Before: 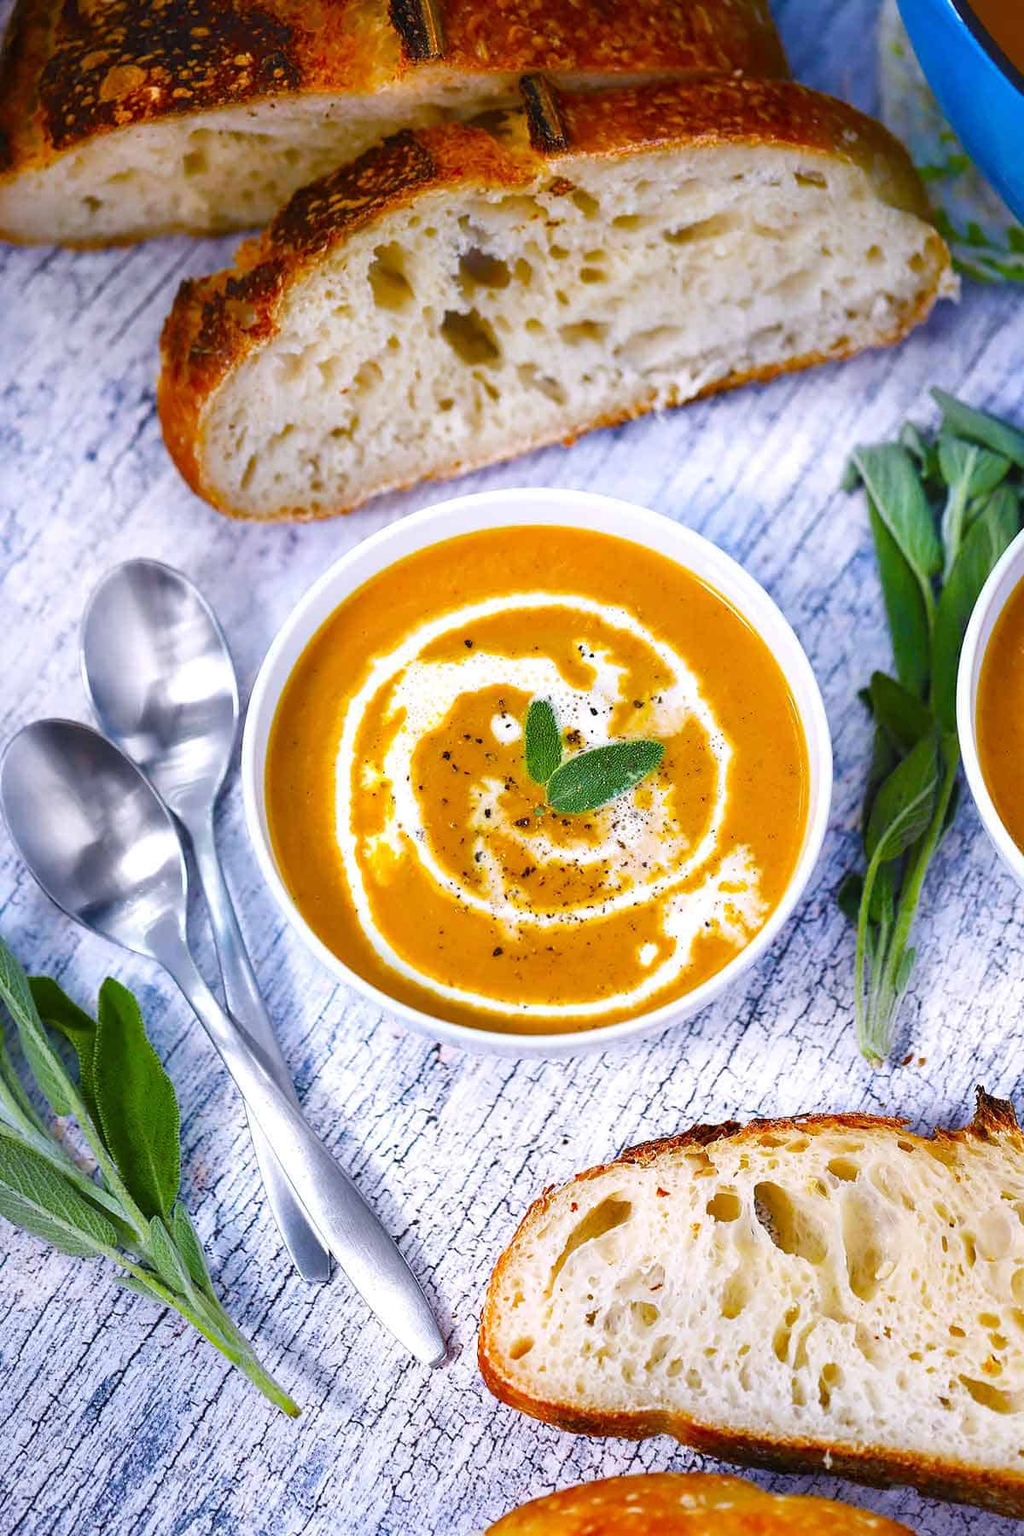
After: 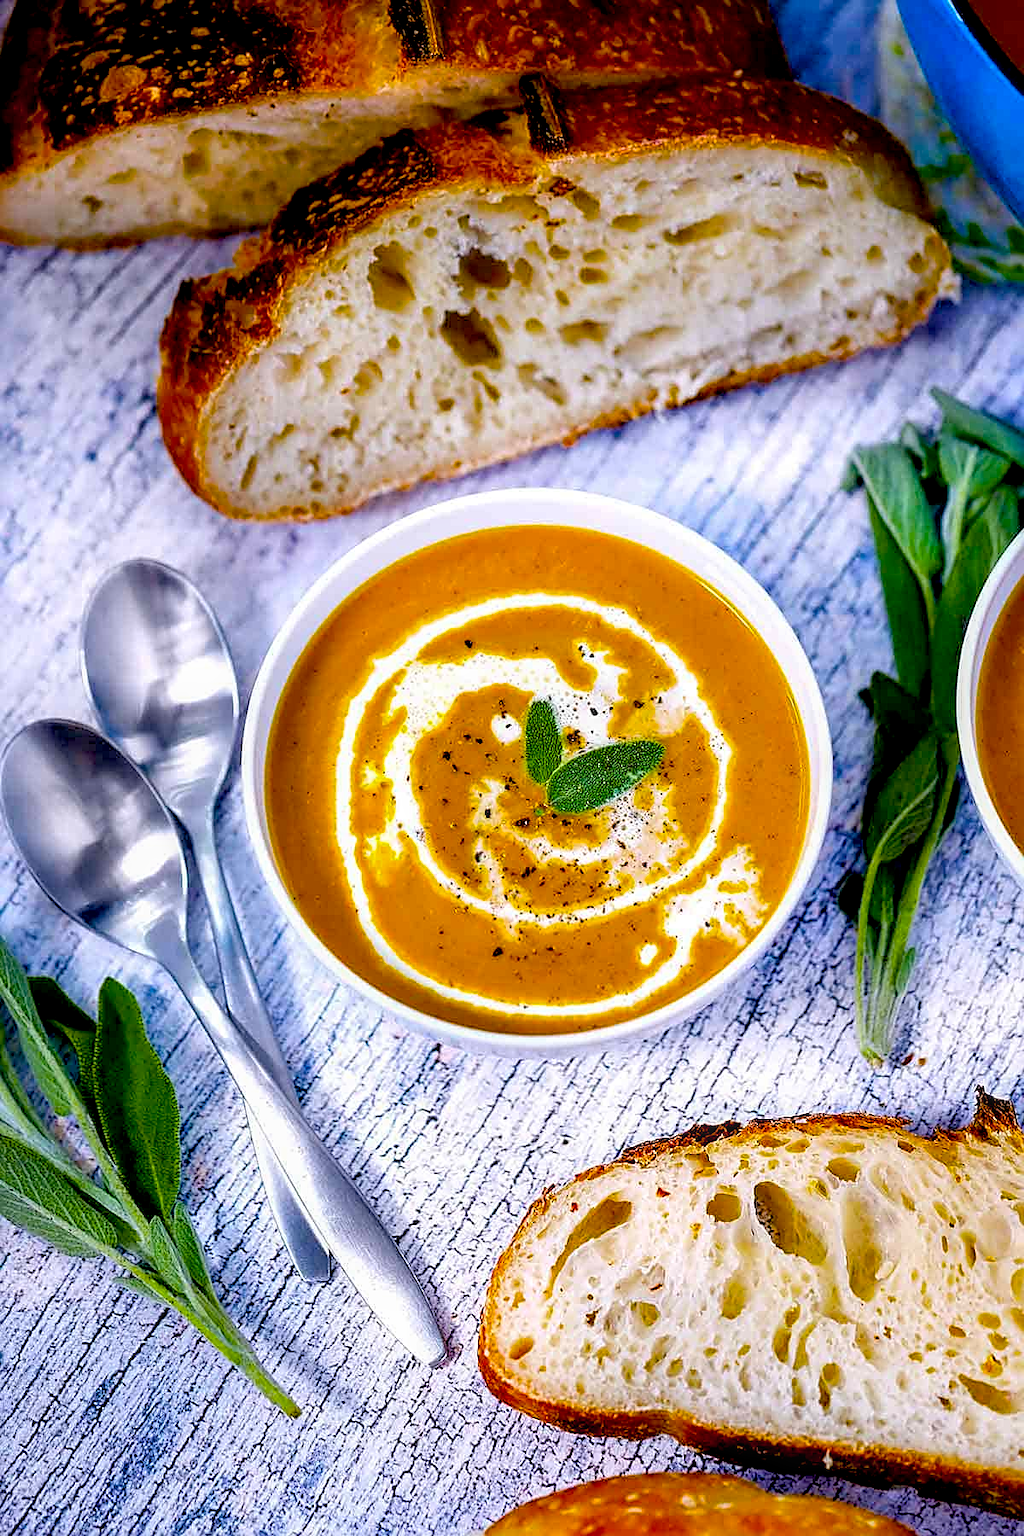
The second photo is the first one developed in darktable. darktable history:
local contrast: on, module defaults
color balance rgb: perceptual saturation grading › global saturation 30.645%
exposure: black level correction 0.028, exposure -0.078 EV, compensate highlight preservation false
tone equalizer: smoothing diameter 2.19%, edges refinement/feathering 23.42, mask exposure compensation -1.57 EV, filter diffusion 5
sharpen: on, module defaults
